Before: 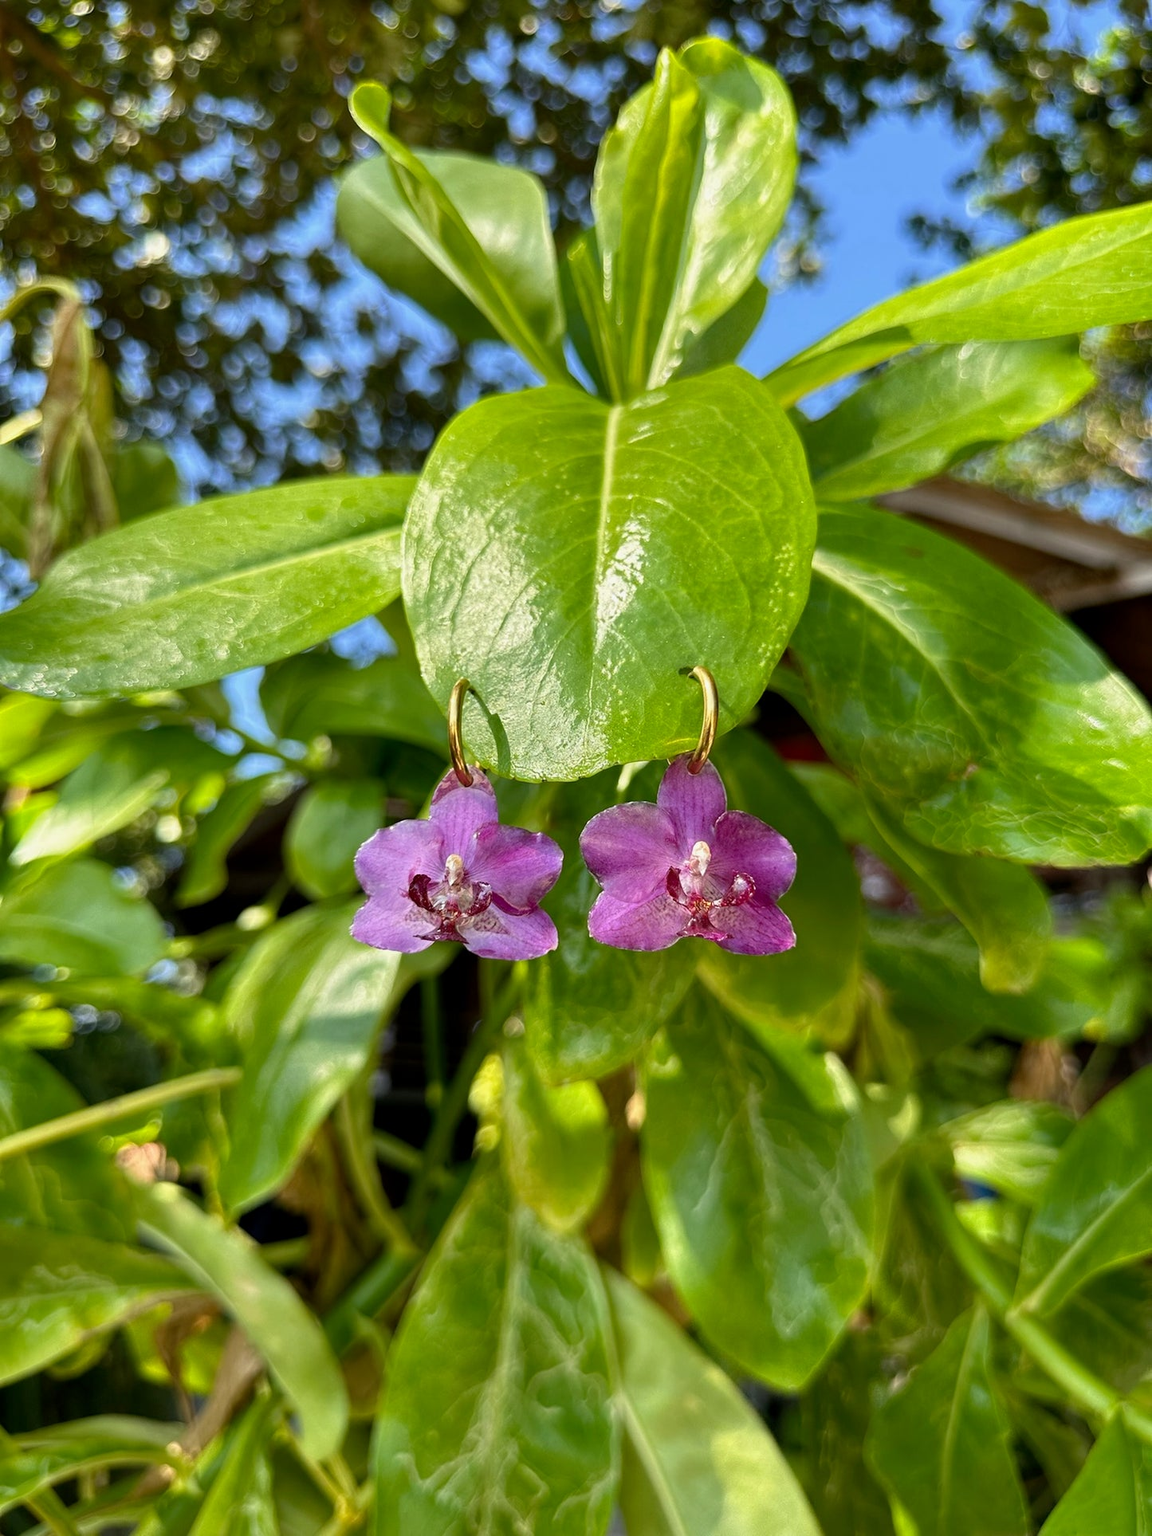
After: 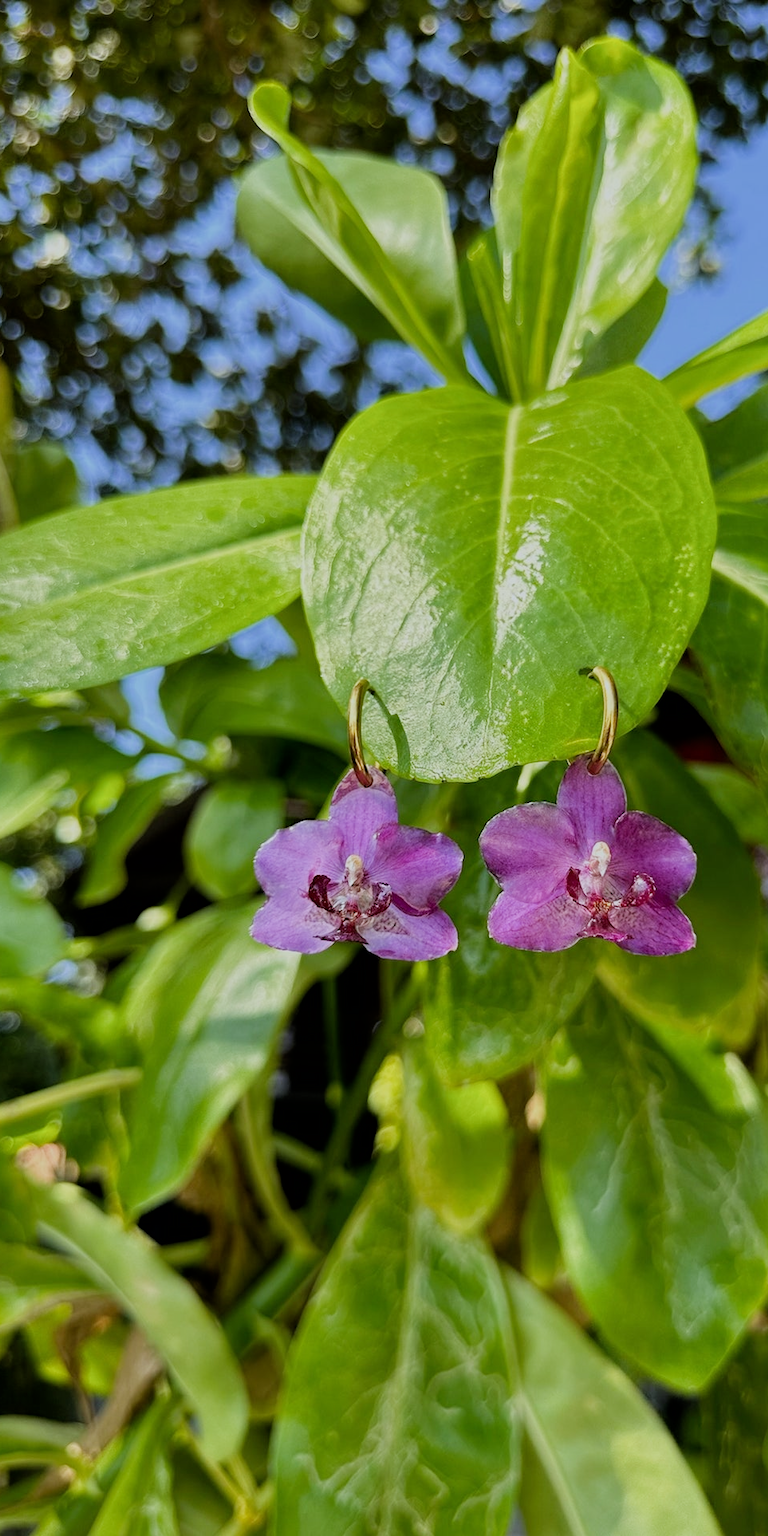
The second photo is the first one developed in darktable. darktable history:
crop and rotate: left 8.786%, right 24.548%
filmic rgb: black relative exposure -7.65 EV, white relative exposure 4.56 EV, hardness 3.61
white balance: red 0.967, blue 1.049
